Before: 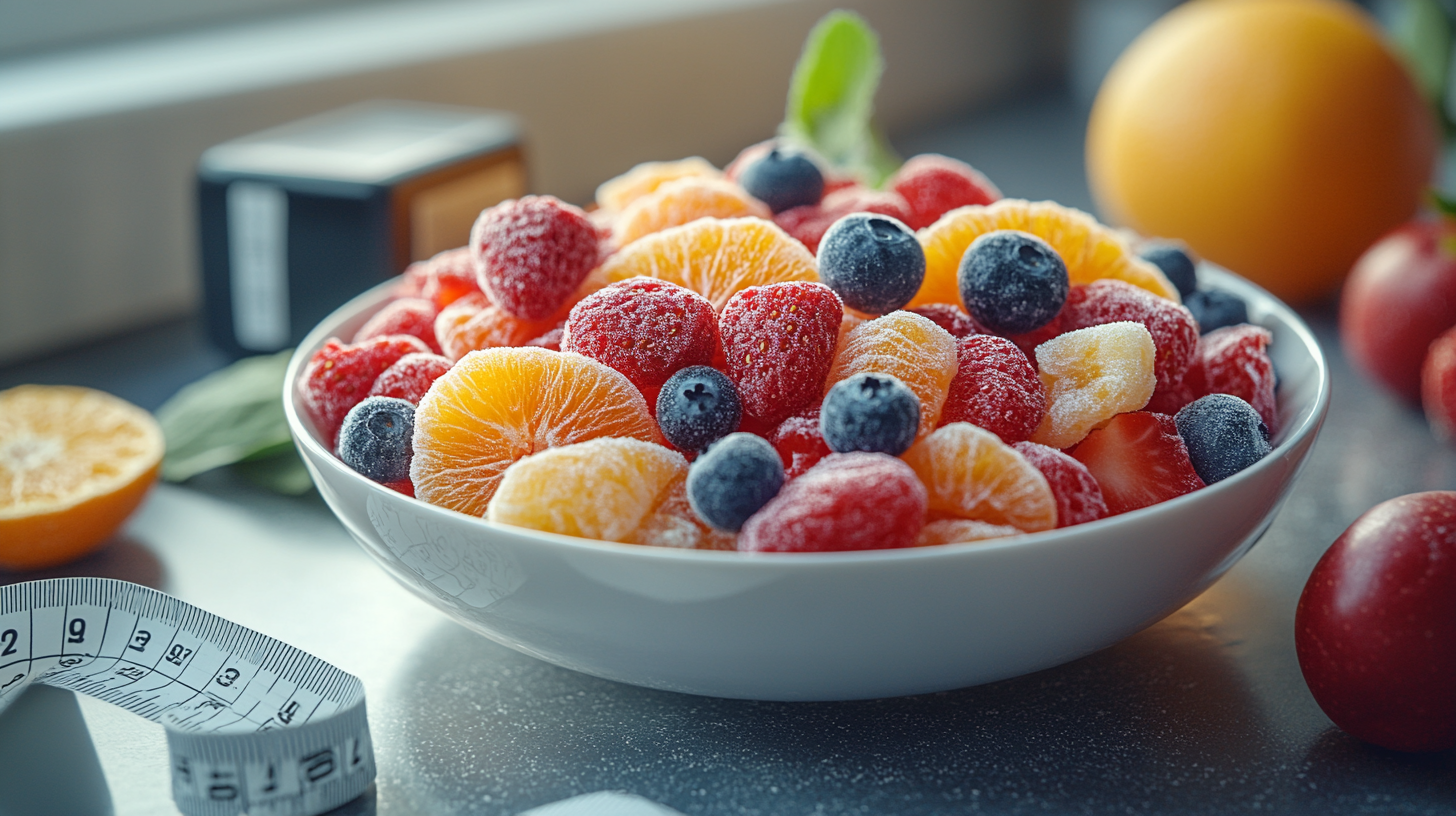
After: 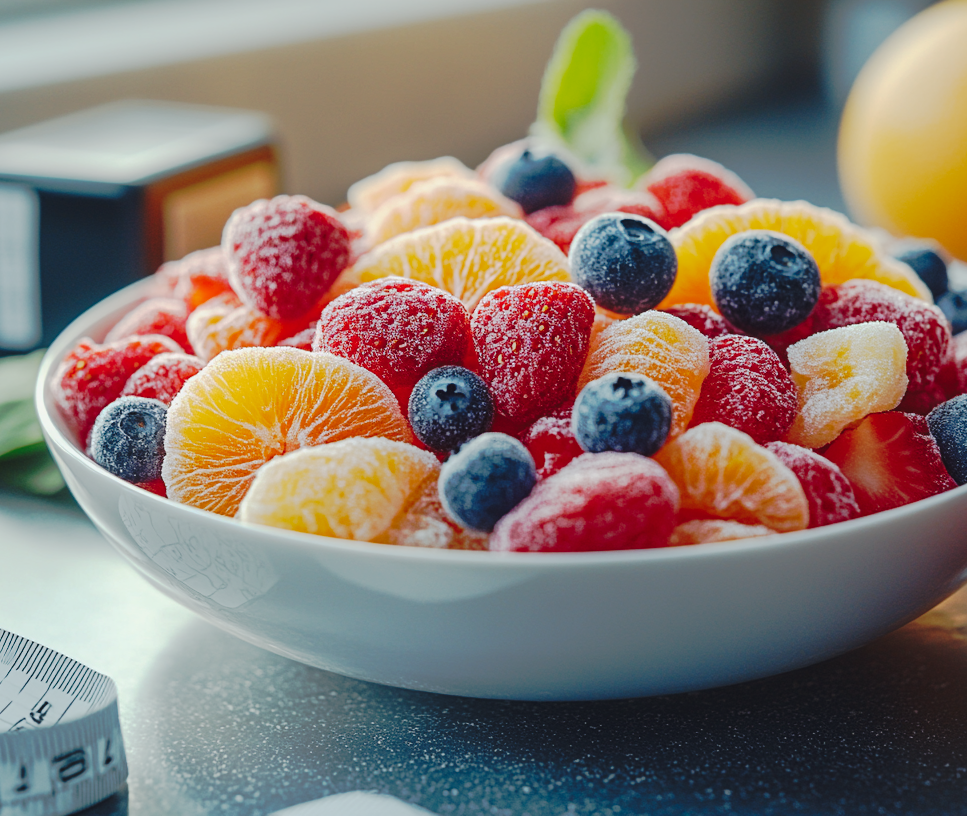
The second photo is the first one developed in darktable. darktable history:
tone curve: curves: ch0 [(0, 0.032) (0.094, 0.08) (0.265, 0.208) (0.41, 0.417) (0.498, 0.496) (0.638, 0.673) (0.845, 0.828) (0.994, 0.964)]; ch1 [(0, 0) (0.161, 0.092) (0.37, 0.302) (0.417, 0.434) (0.492, 0.502) (0.576, 0.589) (0.644, 0.638) (0.725, 0.765) (1, 1)]; ch2 [(0, 0) (0.352, 0.403) (0.45, 0.469) (0.521, 0.515) (0.55, 0.528) (0.589, 0.576) (1, 1)], preserve colors none
crop: left 17.043%, right 16.532%
base curve: curves: ch0 [(0, 0) (0.235, 0.266) (0.503, 0.496) (0.786, 0.72) (1, 1)], preserve colors none
